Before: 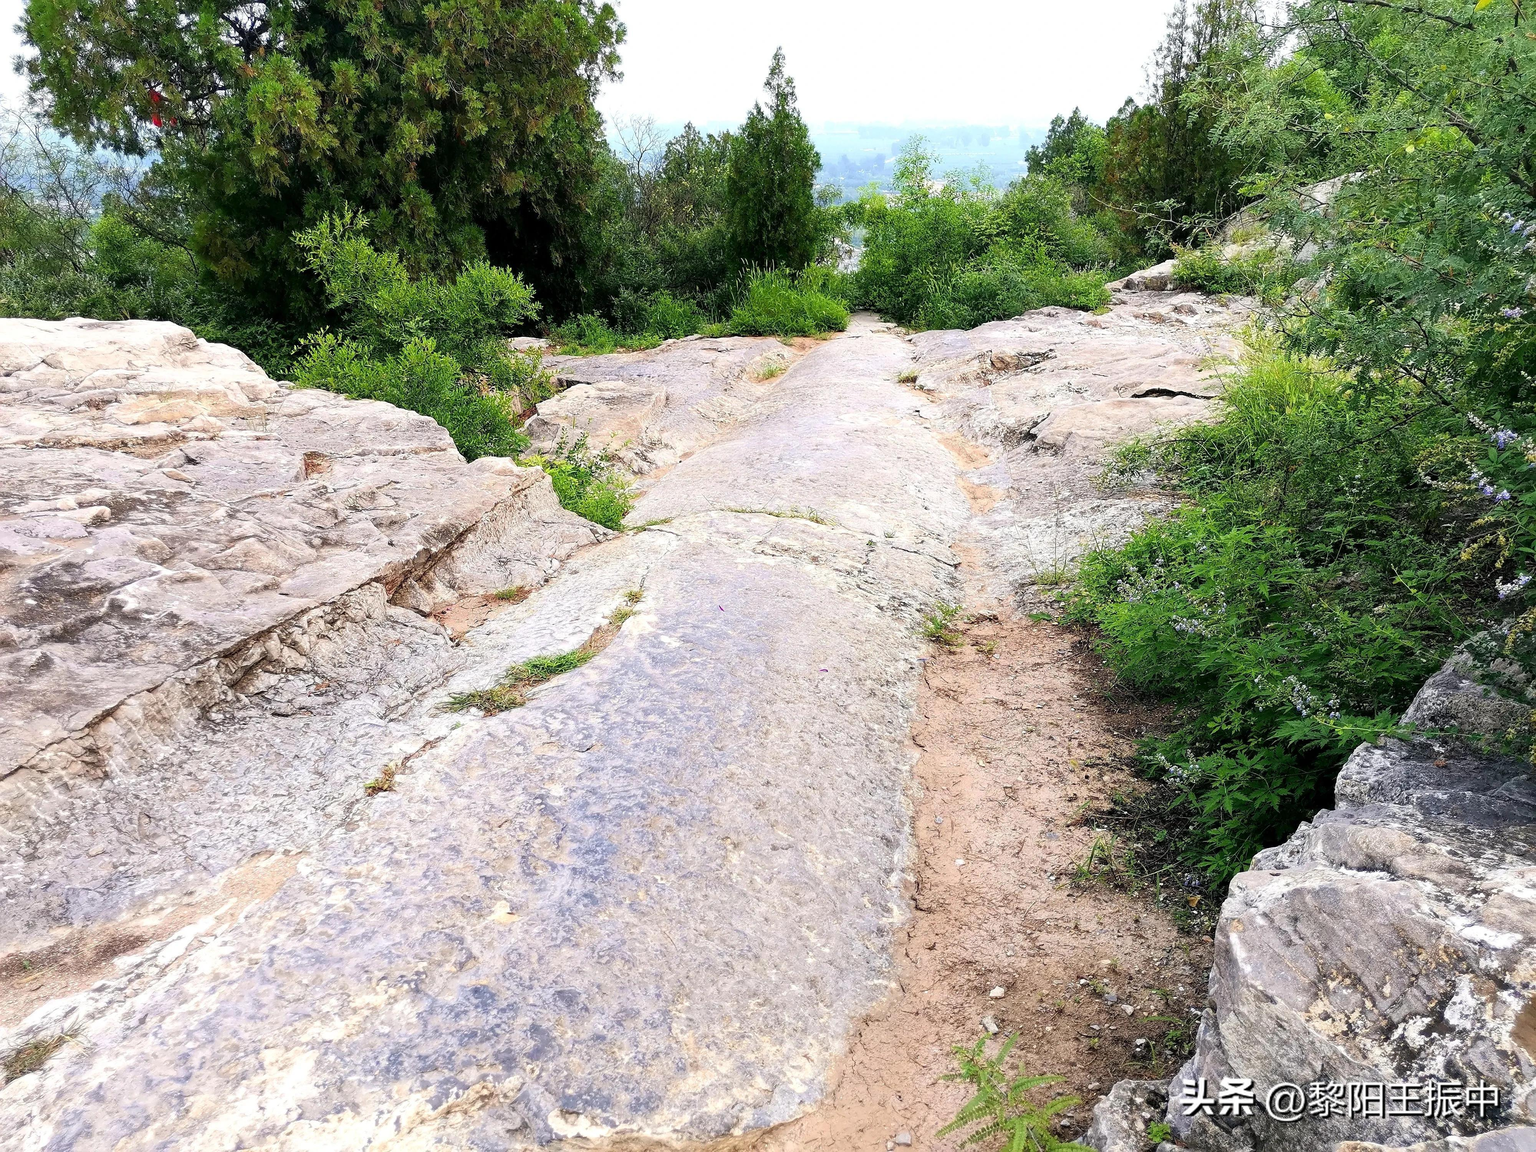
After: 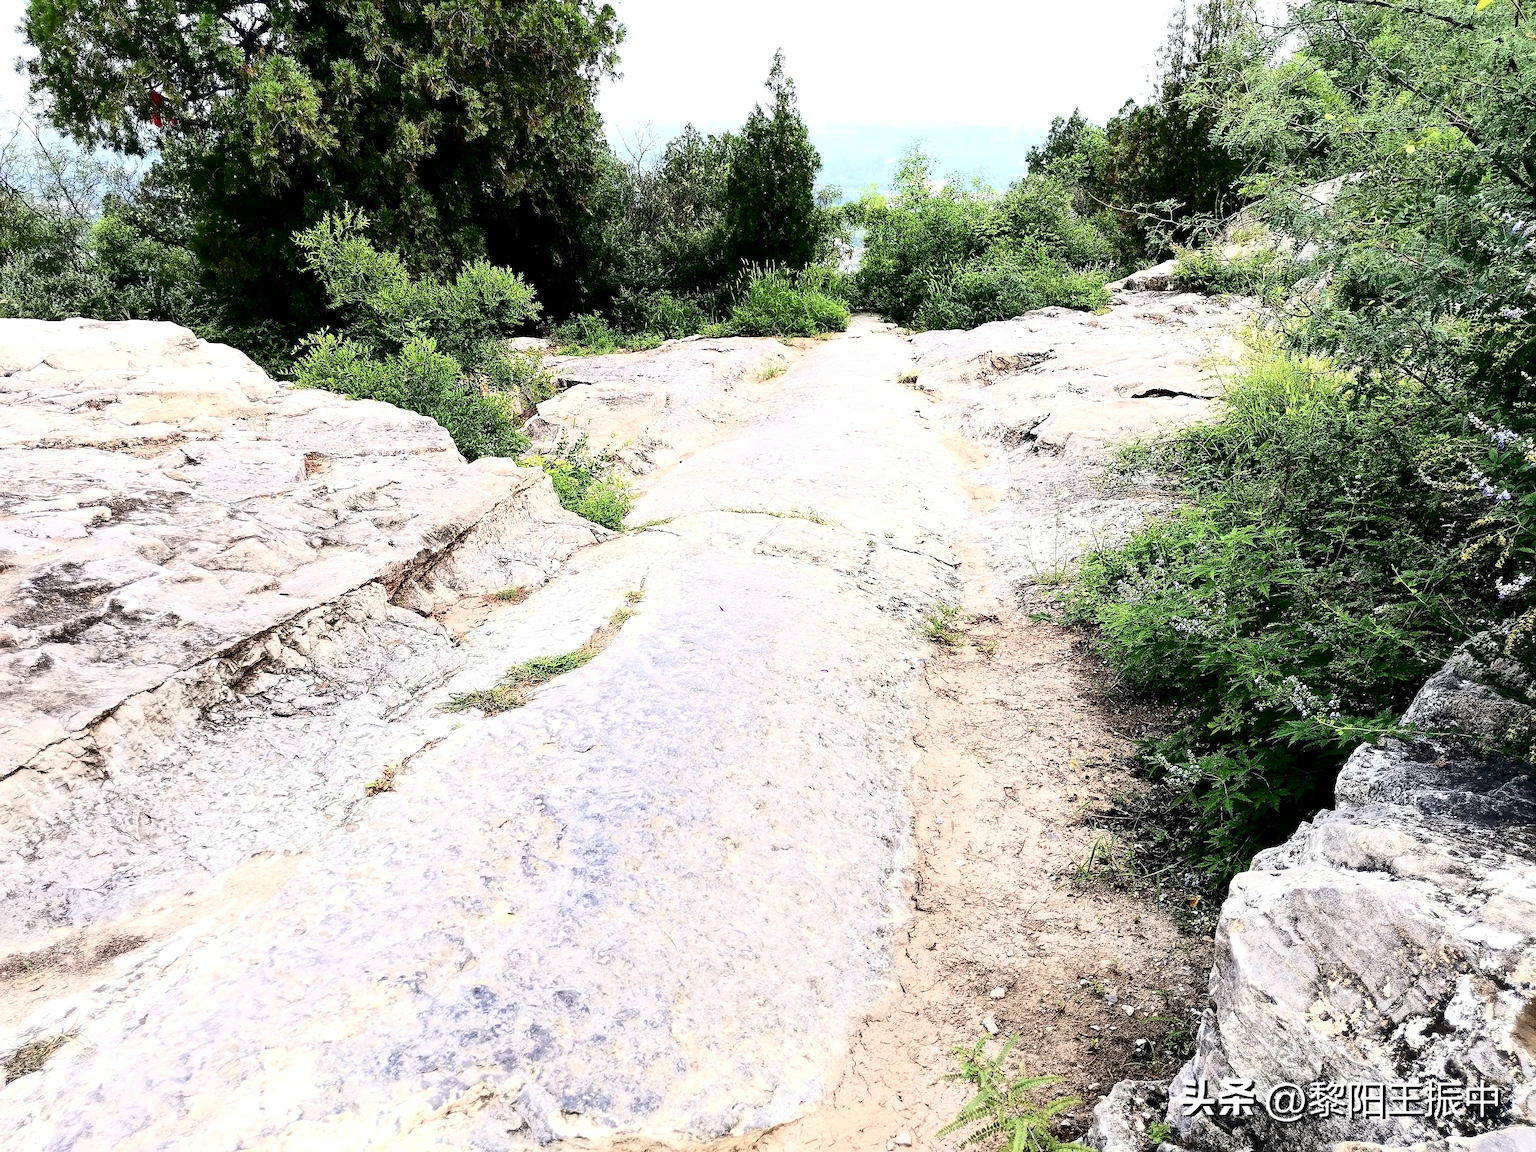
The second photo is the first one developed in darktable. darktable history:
local contrast: highlights 105%, shadows 98%, detail 119%, midtone range 0.2
contrast brightness saturation: contrast 0.497, saturation -0.091
